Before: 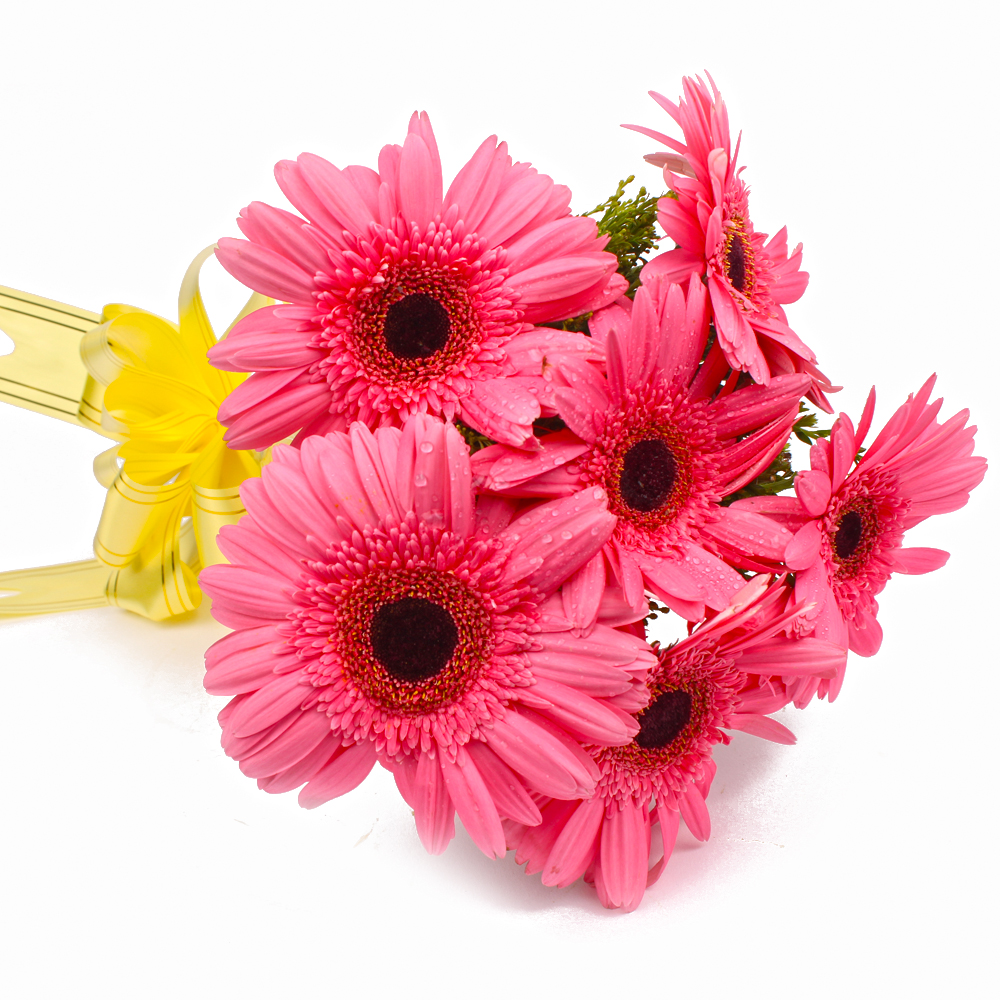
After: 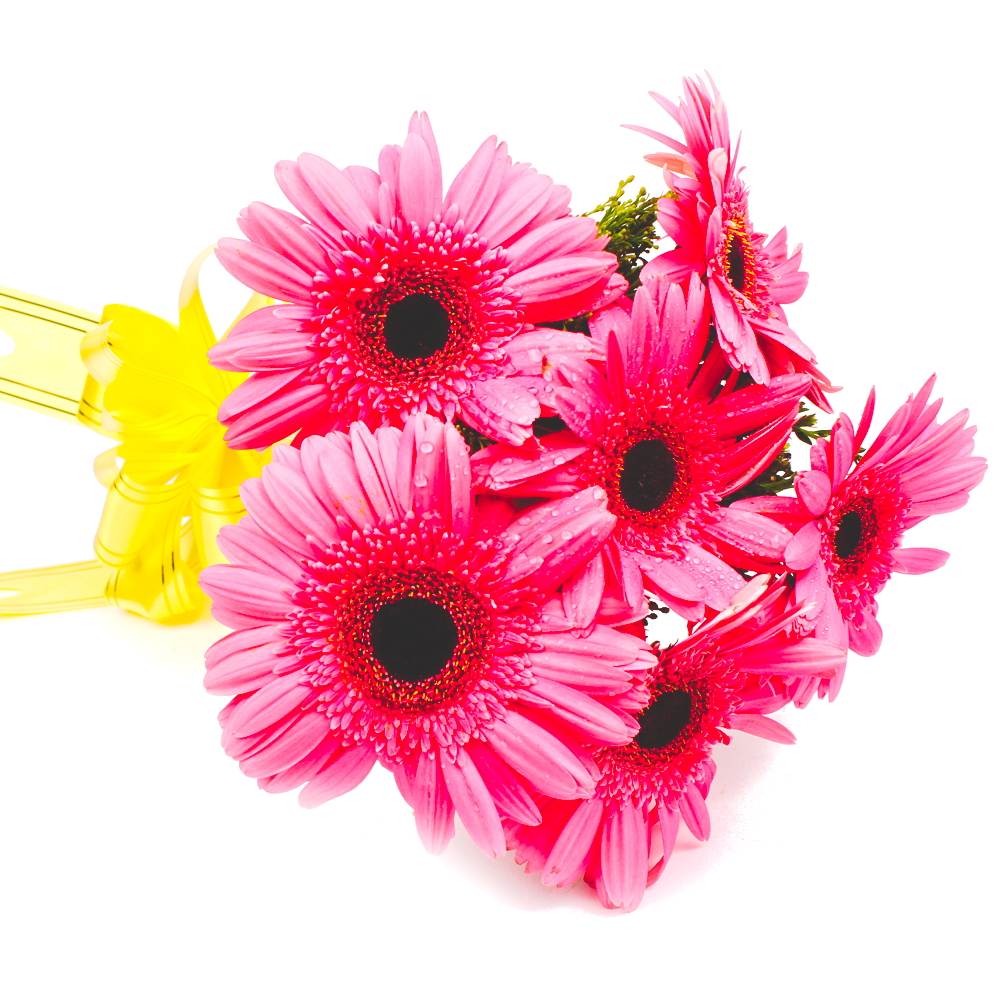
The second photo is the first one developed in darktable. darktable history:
exposure: compensate exposure bias true, compensate highlight preservation false
base curve: curves: ch0 [(0, 0) (0.297, 0.298) (1, 1)], preserve colors none
tone equalizer: -8 EV -0.417 EV, -7 EV -0.389 EV, -6 EV -0.333 EV, -5 EV -0.222 EV, -3 EV 0.222 EV, -2 EV 0.333 EV, -1 EV 0.389 EV, +0 EV 0.417 EV, edges refinement/feathering 500, mask exposure compensation -1.57 EV, preserve details no
tone curve: curves: ch0 [(0, 0) (0.003, 0.172) (0.011, 0.177) (0.025, 0.177) (0.044, 0.177) (0.069, 0.178) (0.1, 0.181) (0.136, 0.19) (0.177, 0.208) (0.224, 0.226) (0.277, 0.274) (0.335, 0.338) (0.399, 0.43) (0.468, 0.535) (0.543, 0.635) (0.623, 0.726) (0.709, 0.815) (0.801, 0.882) (0.898, 0.936) (1, 1)], preserve colors none
color balance rgb: perceptual saturation grading › global saturation 20%, global vibrance 20%
